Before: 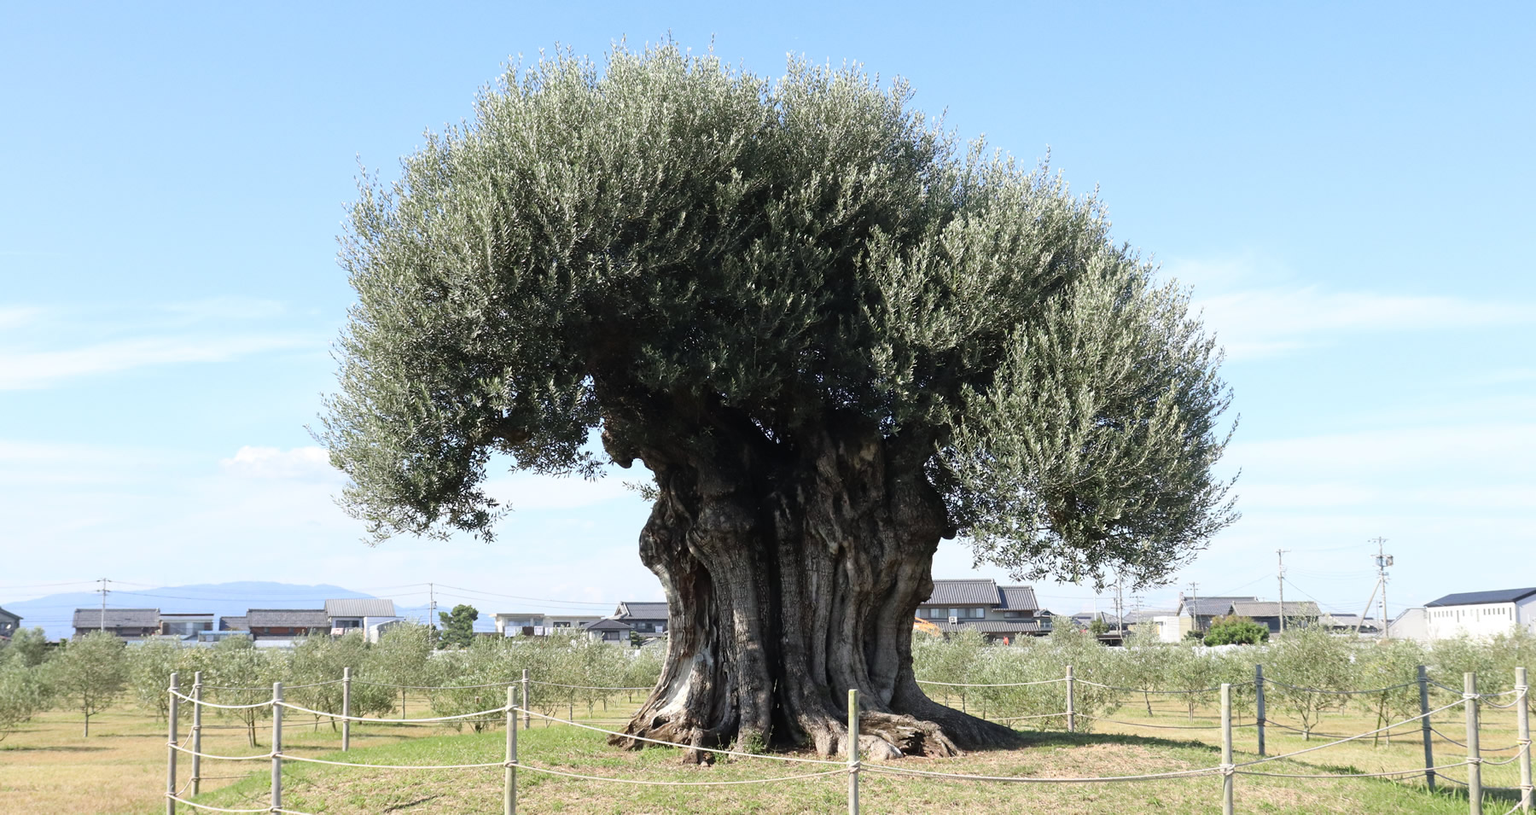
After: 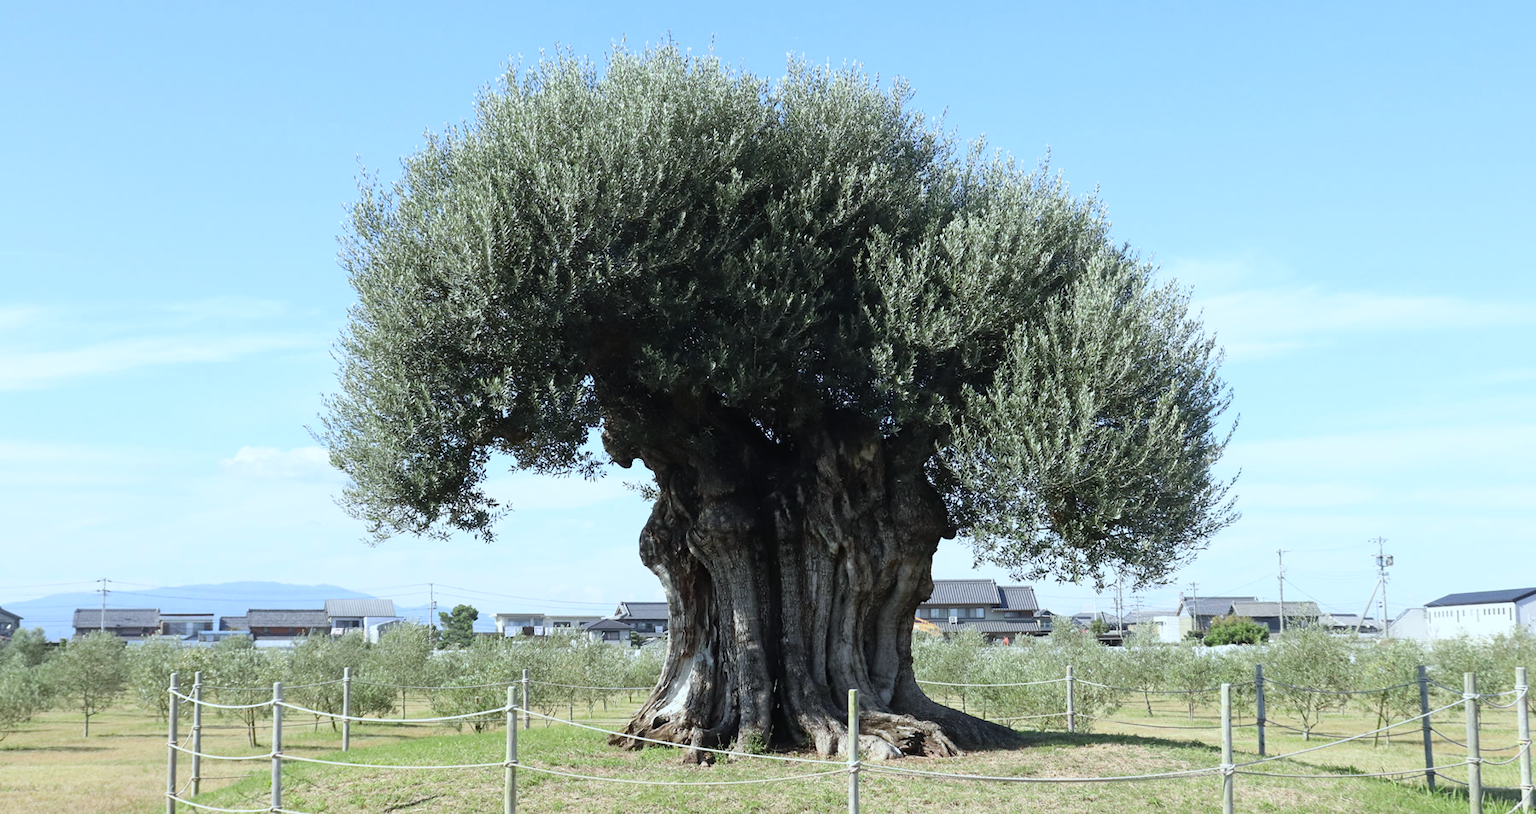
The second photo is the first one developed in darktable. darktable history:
white balance: red 0.925, blue 1.046
exposure: exposure -0.01 EV, compensate highlight preservation false
